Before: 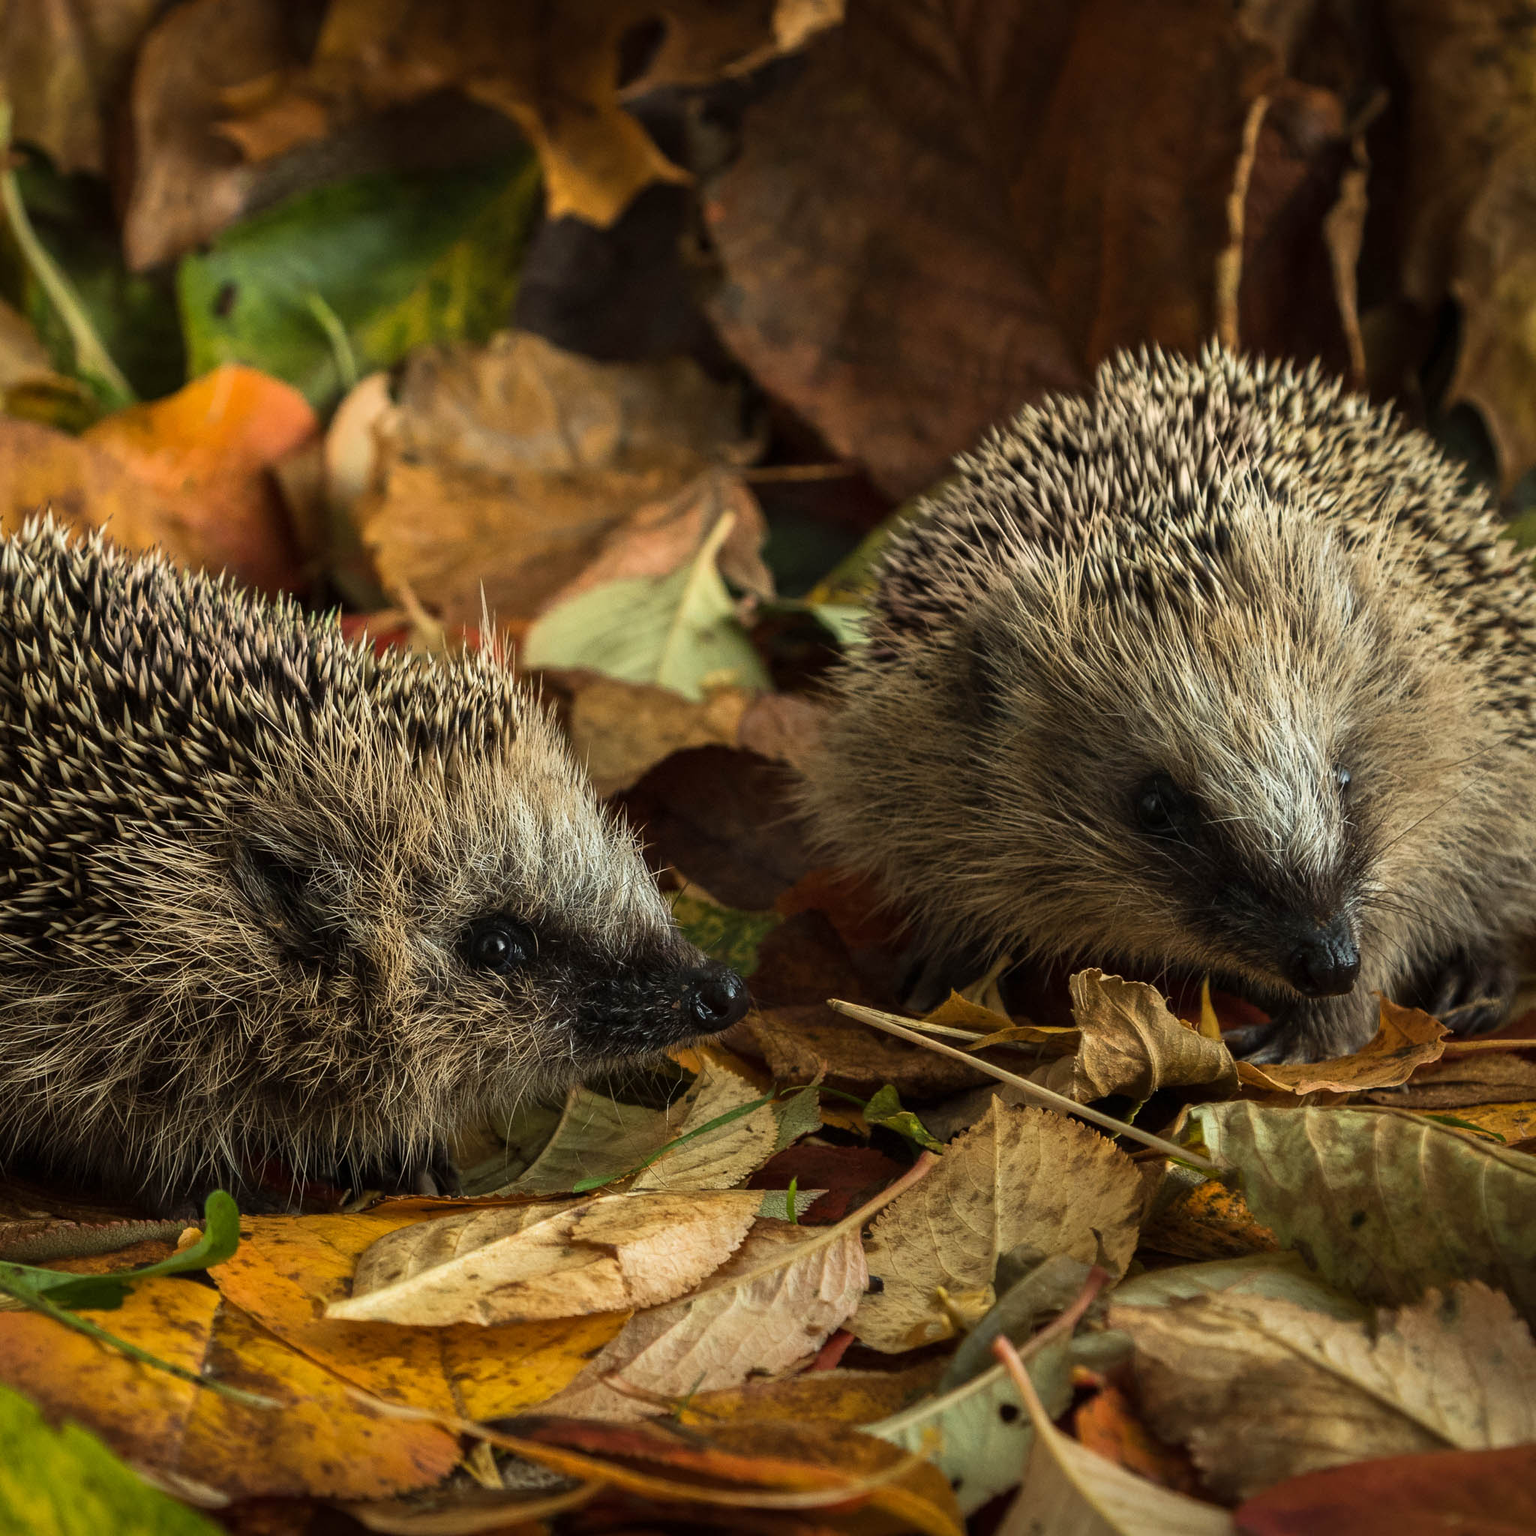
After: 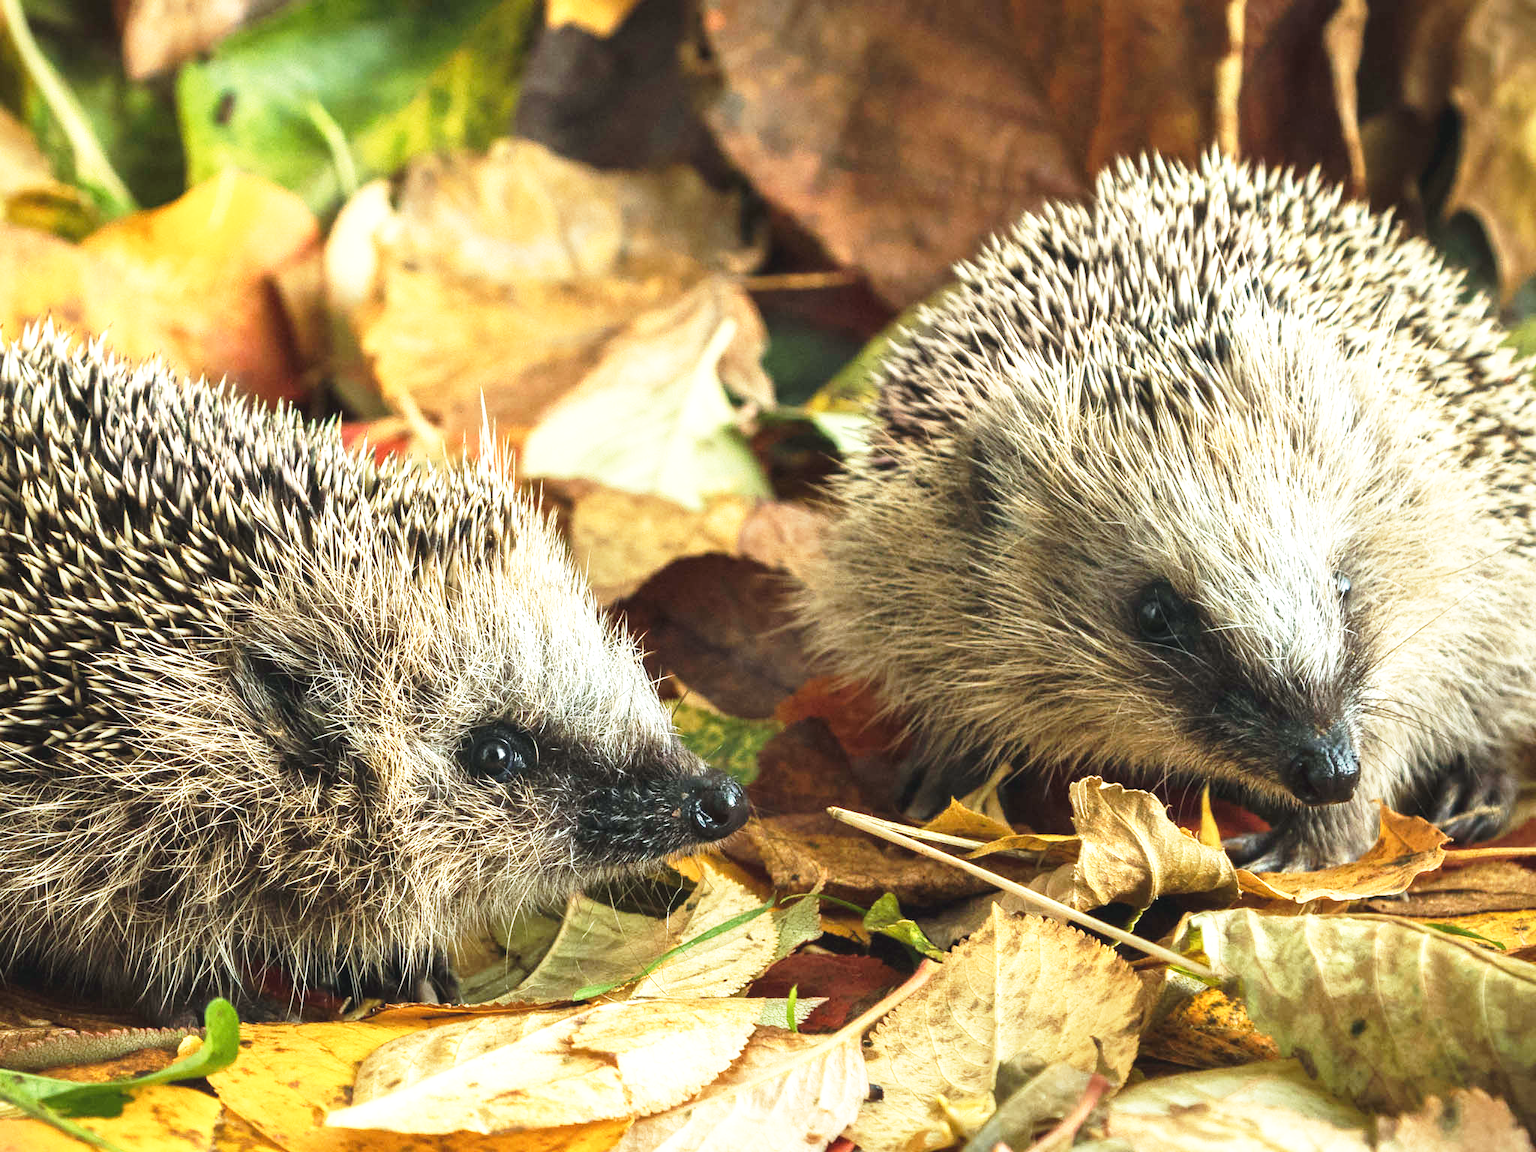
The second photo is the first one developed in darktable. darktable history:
base curve: curves: ch0 [(0, 0) (0.012, 0.01) (0.073, 0.168) (0.31, 0.711) (0.645, 0.957) (1, 1)], preserve colors none
color calibration: illuminant Planckian (black body), adaptation linear Bradford (ICC v4), x 0.361, y 0.366, temperature 4511.61 K, saturation algorithm version 1 (2020)
crop and rotate: top 12.5%, bottom 12.5%
exposure: black level correction -0.005, exposure 1.002 EV, compensate highlight preservation false
